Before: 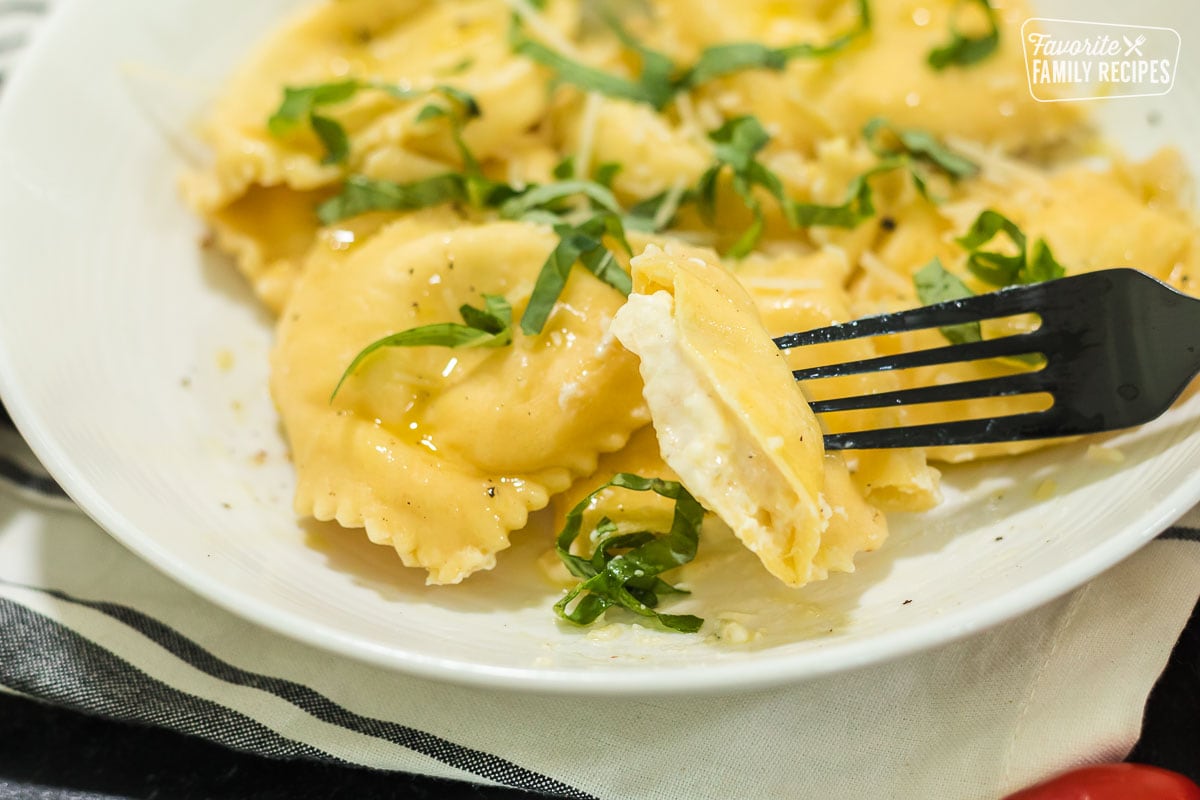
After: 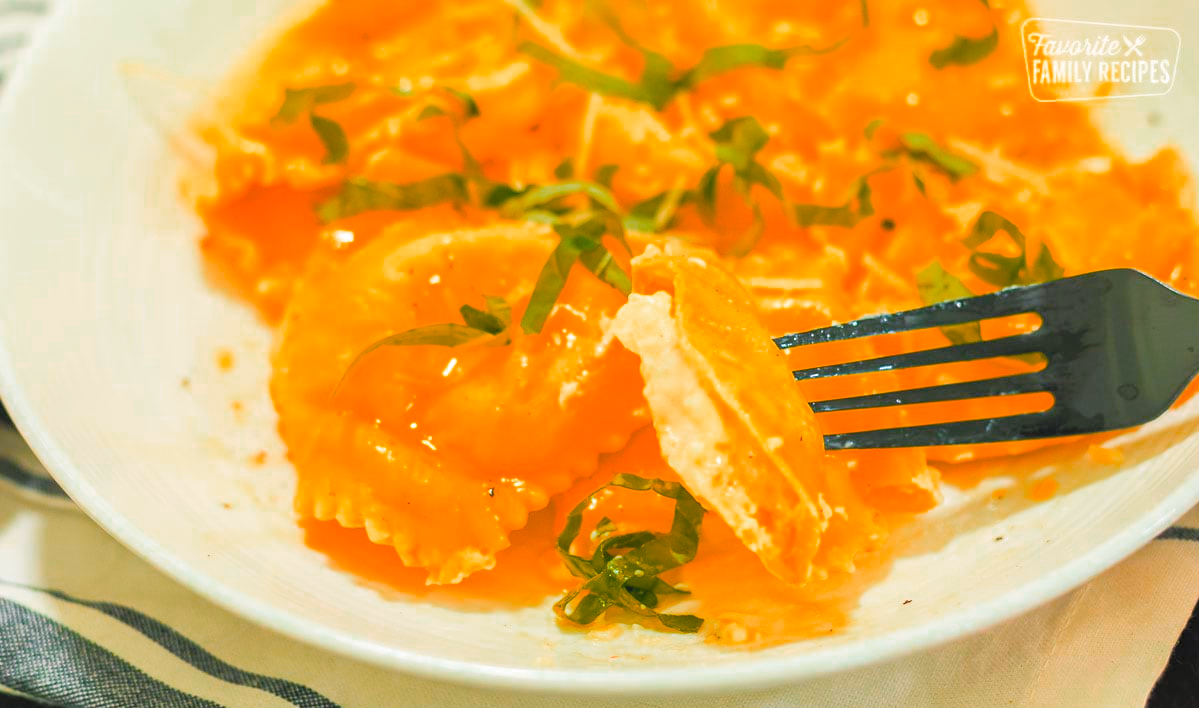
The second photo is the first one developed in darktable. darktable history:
crop and rotate: top 0%, bottom 11.382%
color balance rgb: shadows lift › chroma 2.03%, shadows lift › hue 215.84°, highlights gain › chroma 0.159%, highlights gain › hue 330.4°, perceptual saturation grading › global saturation 42.266%, global vibrance 9.528%
color zones: curves: ch0 [(0.473, 0.374) (0.742, 0.784)]; ch1 [(0.354, 0.737) (0.742, 0.705)]; ch2 [(0.318, 0.421) (0.758, 0.532)]
contrast brightness saturation: brightness 0.283
